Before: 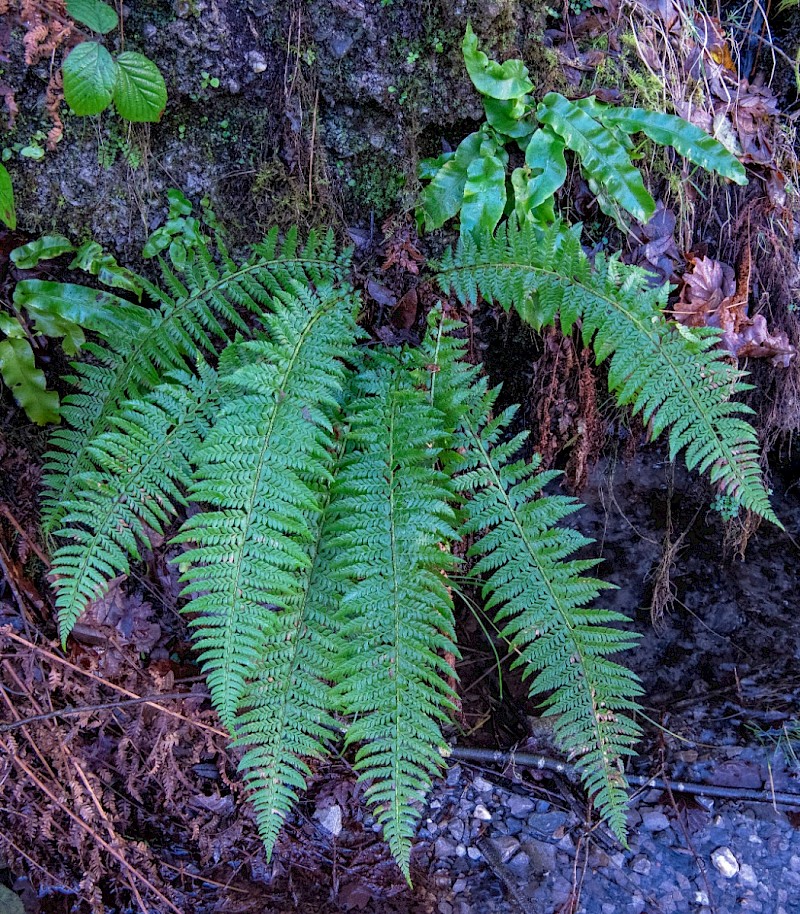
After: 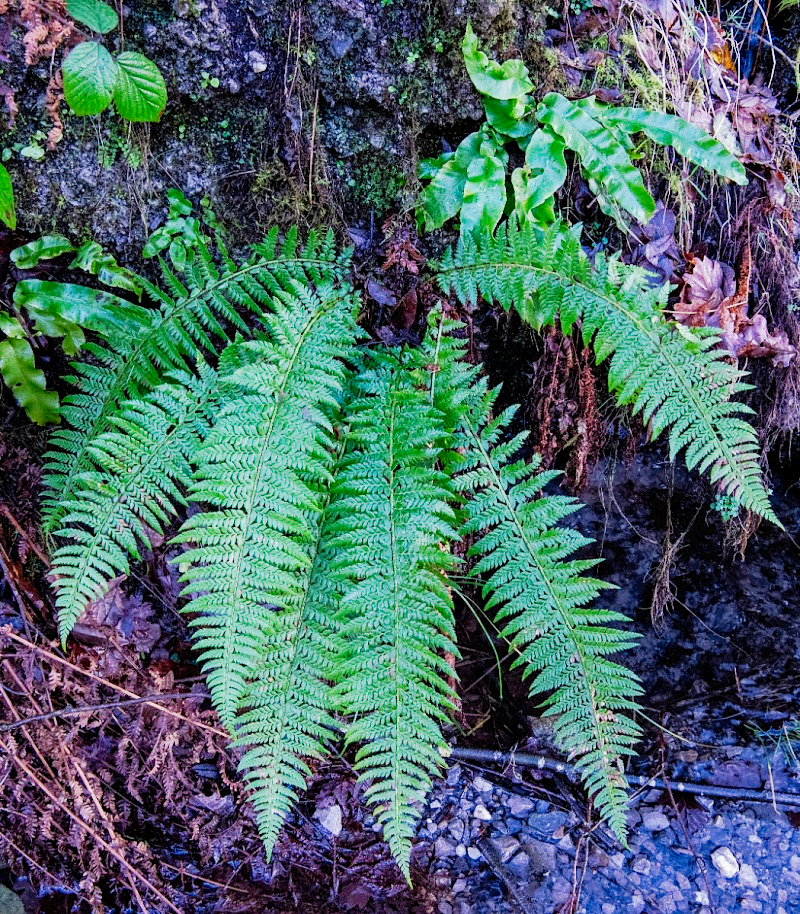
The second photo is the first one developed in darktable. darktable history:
tone curve: curves: ch0 [(0, 0) (0.037, 0.011) (0.135, 0.093) (0.266, 0.281) (0.461, 0.555) (0.581, 0.716) (0.675, 0.793) (0.767, 0.849) (0.91, 0.924) (1, 0.979)]; ch1 [(0, 0) (0.292, 0.278) (0.431, 0.418) (0.493, 0.479) (0.506, 0.5) (0.532, 0.537) (0.562, 0.581) (0.641, 0.663) (0.754, 0.76) (1, 1)]; ch2 [(0, 0) (0.294, 0.3) (0.361, 0.372) (0.429, 0.445) (0.478, 0.486) (0.502, 0.498) (0.518, 0.522) (0.531, 0.549) (0.561, 0.59) (0.64, 0.655) (0.693, 0.706) (0.845, 0.833) (1, 0.951)], preserve colors none
